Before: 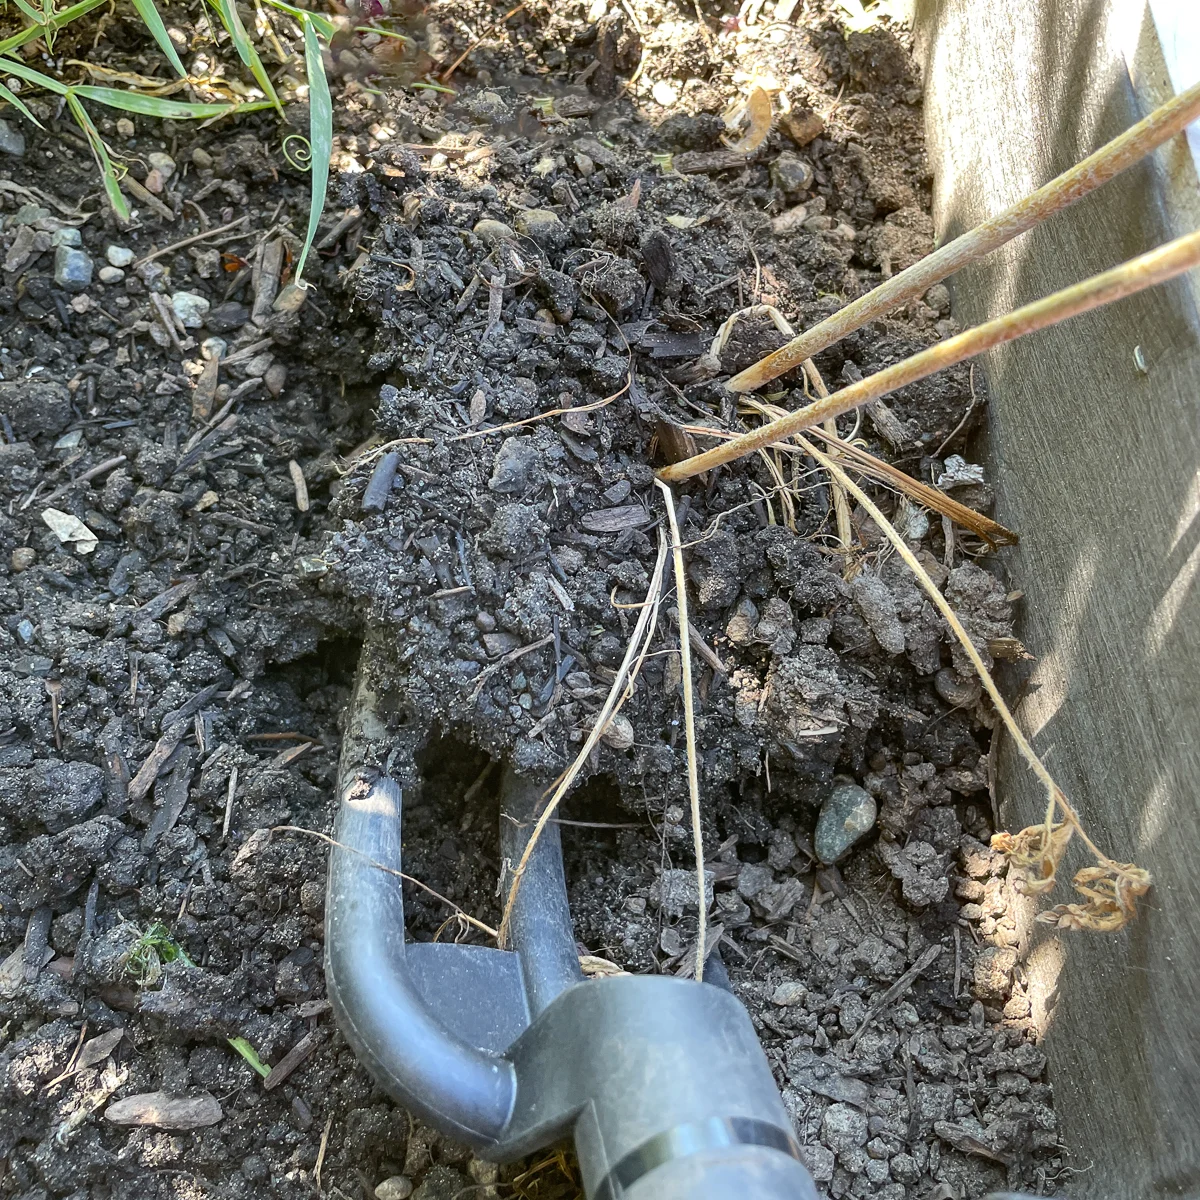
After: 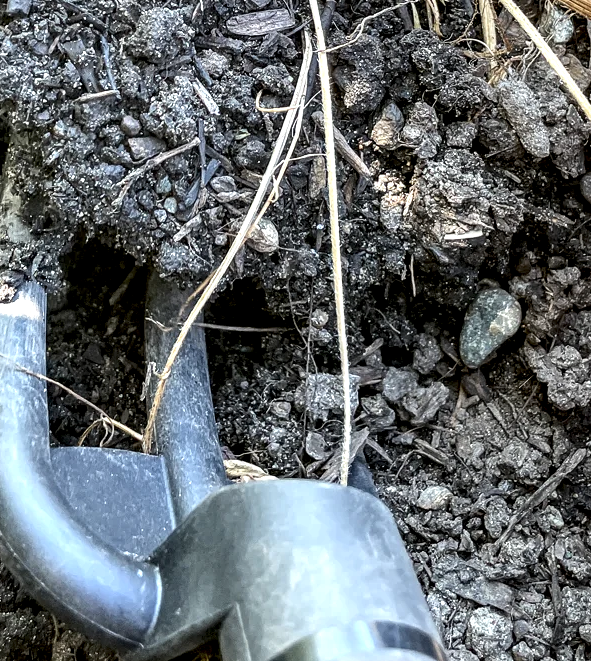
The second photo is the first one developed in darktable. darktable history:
crop: left 29.619%, top 41.389%, right 21.119%, bottom 3.496%
color zones: curves: ch0 [(0.25, 0.5) (0.428, 0.473) (0.75, 0.5)]; ch1 [(0.243, 0.479) (0.398, 0.452) (0.75, 0.5)], mix 26.35%
local contrast: highlights 81%, shadows 58%, detail 174%, midtone range 0.603
